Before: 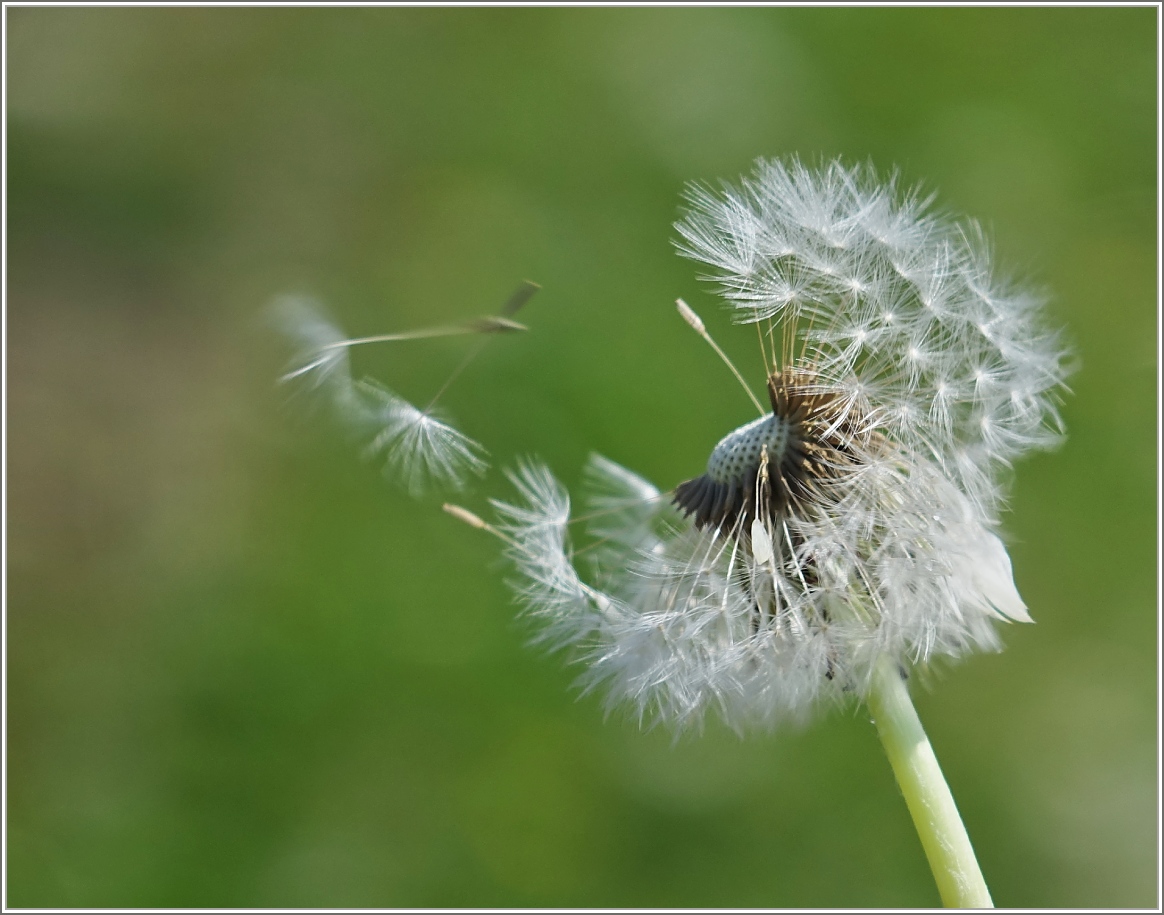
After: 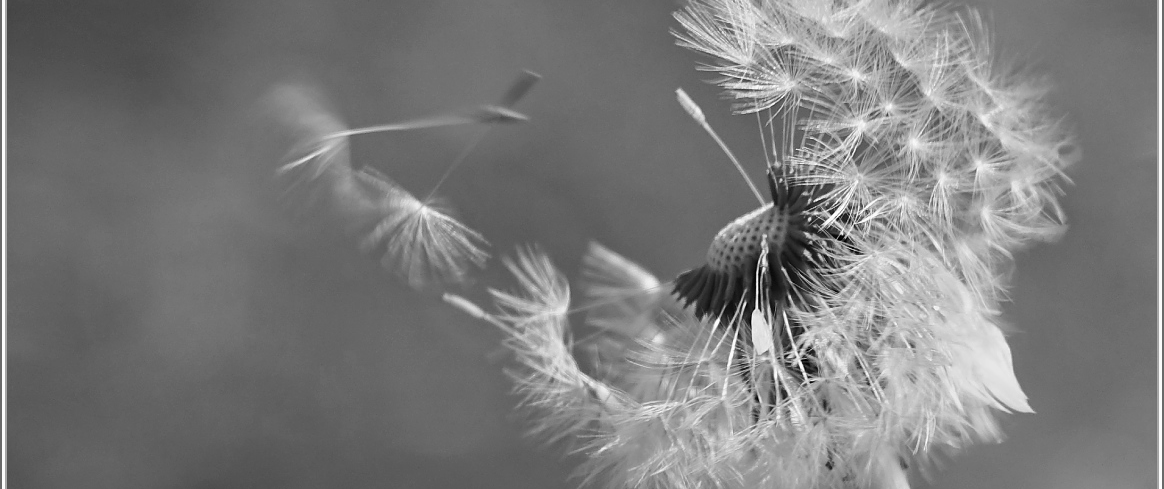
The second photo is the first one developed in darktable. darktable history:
contrast brightness saturation: contrast 0.11, saturation -0.17
crop and rotate: top 23.043%, bottom 23.437%
color balance rgb: shadows lift › hue 87.51°, highlights gain › chroma 1.62%, highlights gain › hue 55.1°, global offset › chroma 0.06%, global offset › hue 253.66°, linear chroma grading › global chroma 0.5%
monochrome: a 16.06, b 15.48, size 1
